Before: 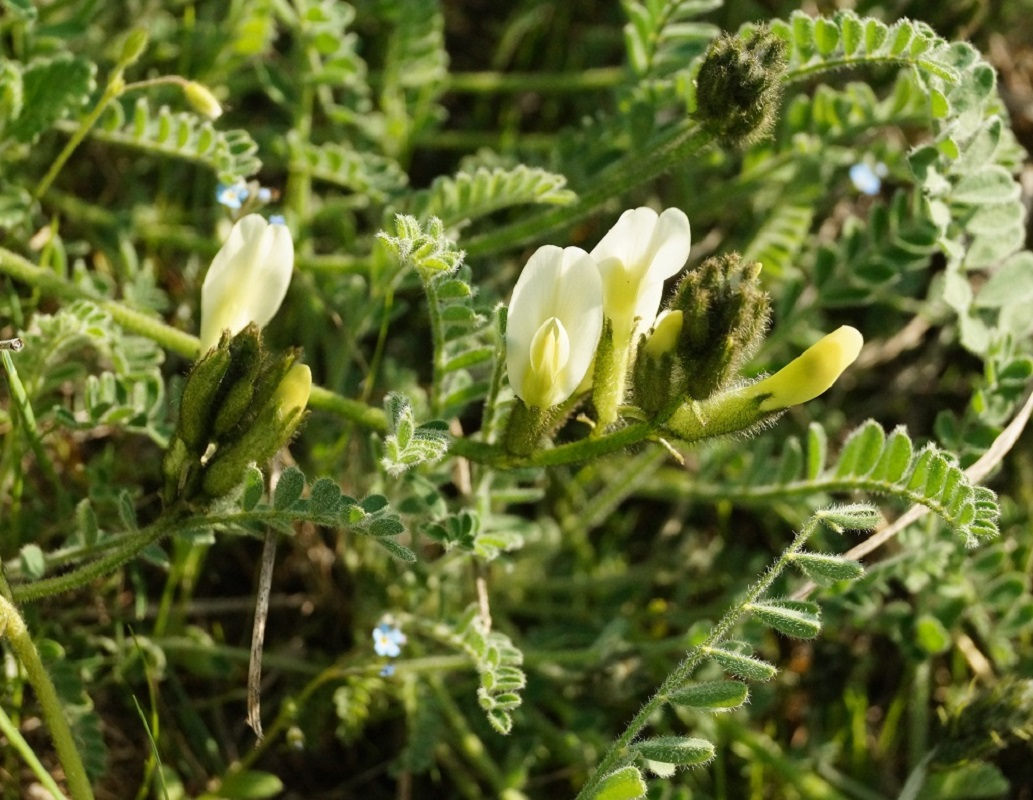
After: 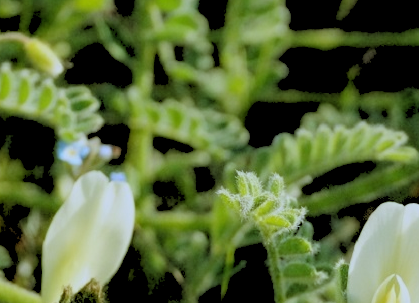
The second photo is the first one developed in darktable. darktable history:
rgb levels: levels [[0.027, 0.429, 0.996], [0, 0.5, 1], [0, 0.5, 1]]
exposure: black level correction 0, exposure -0.721 EV, compensate highlight preservation false
crop: left 15.452%, top 5.459%, right 43.956%, bottom 56.62%
white balance: red 0.926, green 1.003, blue 1.133
